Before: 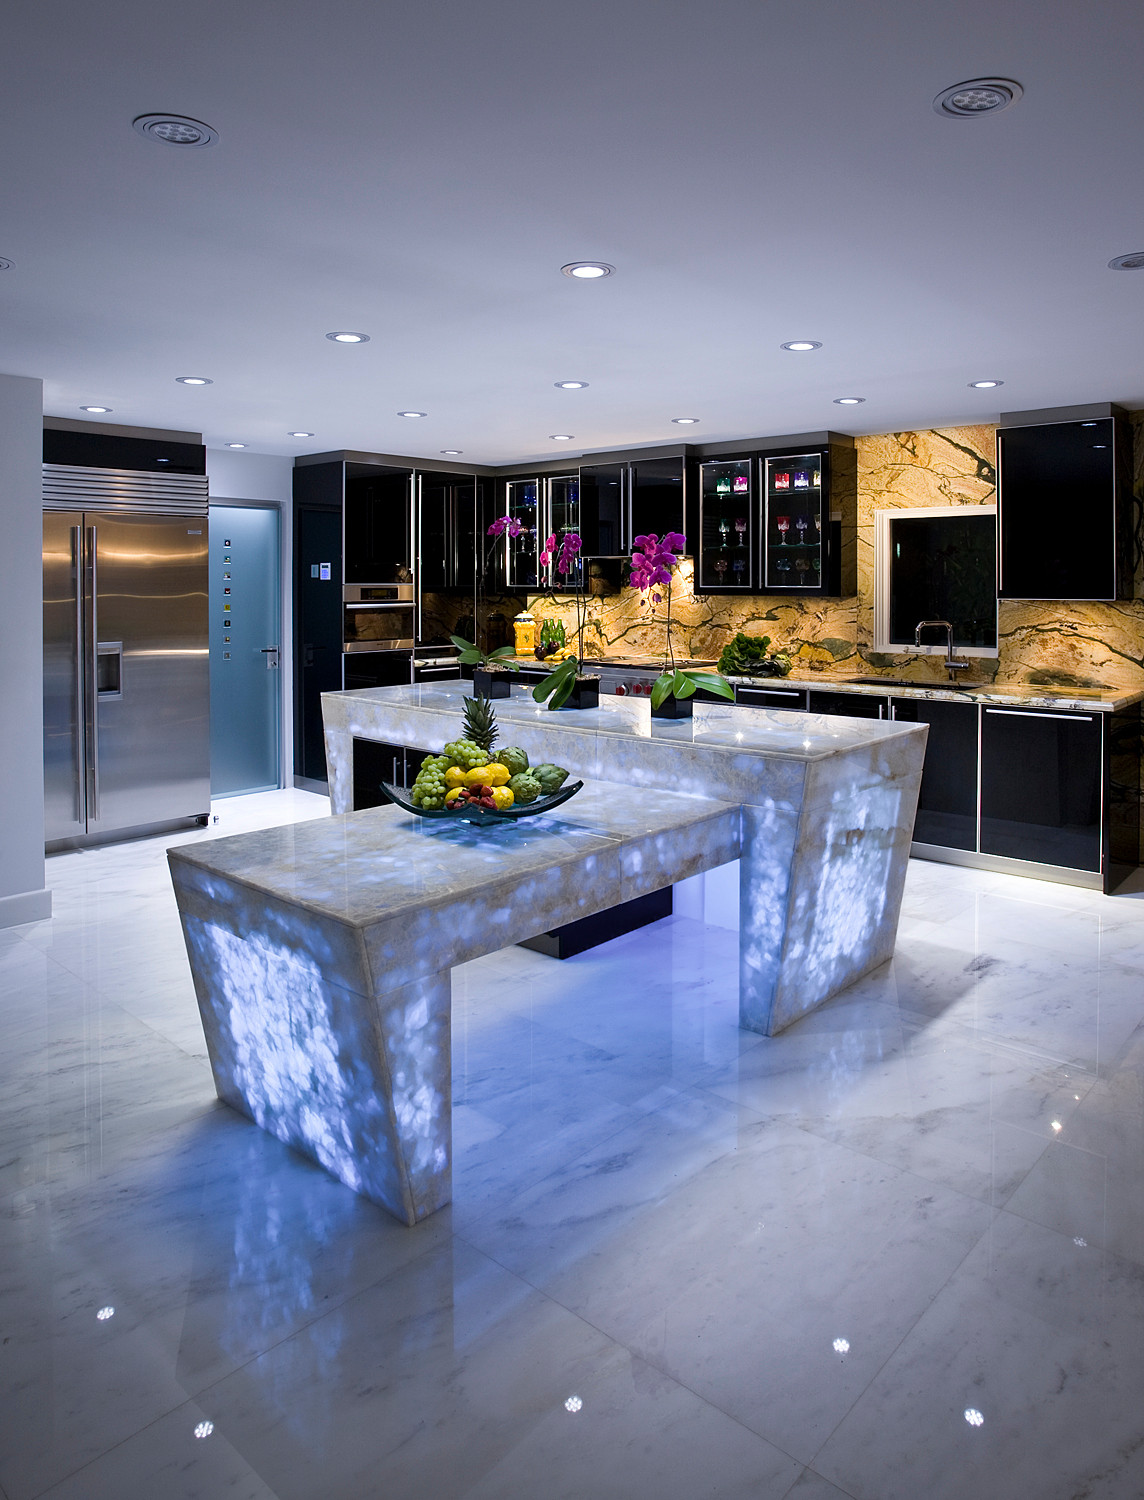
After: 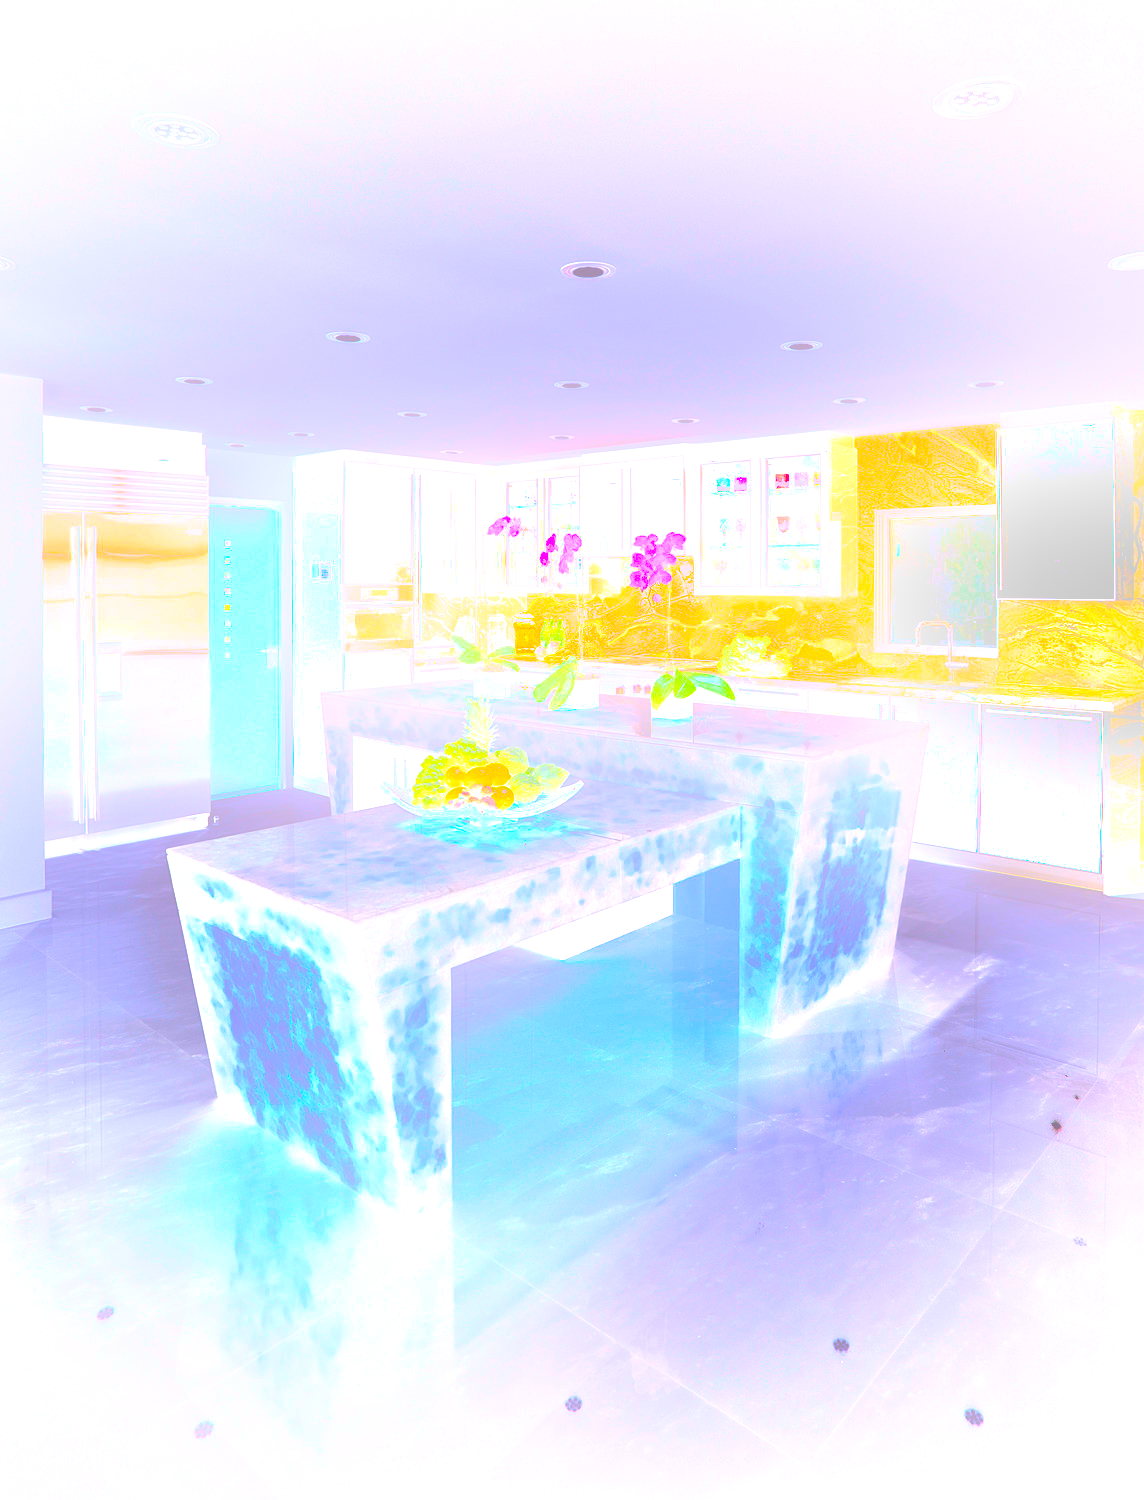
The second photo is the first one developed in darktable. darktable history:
color balance rgb: linear chroma grading › global chroma 18.9%, perceptual saturation grading › global saturation 20%, perceptual saturation grading › highlights -25%, perceptual saturation grading › shadows 50%, global vibrance 18.93%
bloom: size 40%
white balance: red 1.05, blue 1.072
exposure: black level correction 0.001, exposure 2.607 EV, compensate exposure bias true, compensate highlight preservation false
